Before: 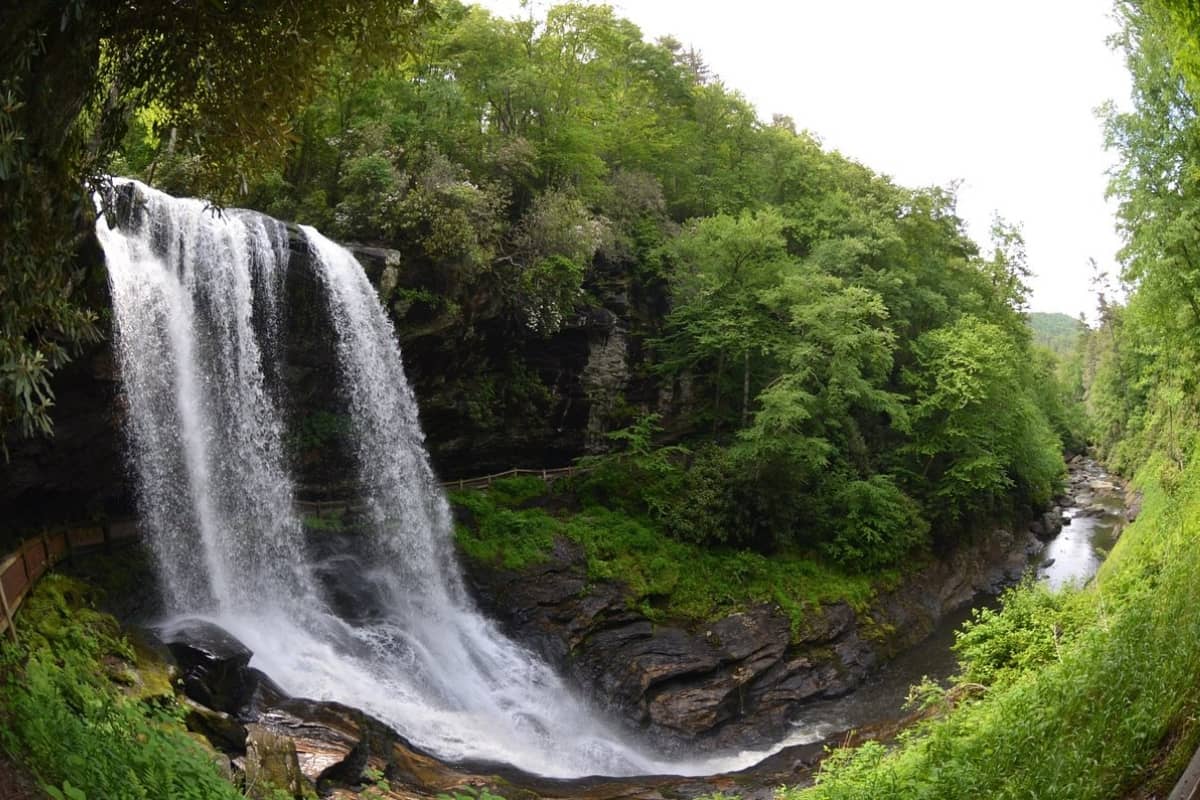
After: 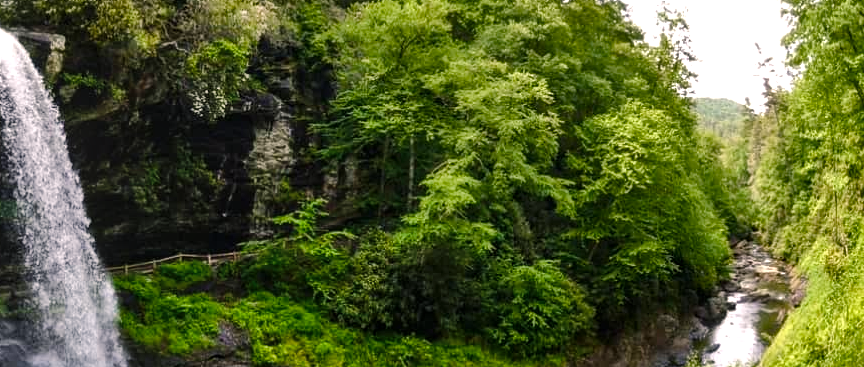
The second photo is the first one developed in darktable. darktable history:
color balance rgb: shadows lift › chroma 1%, shadows lift › hue 217.2°, power › hue 310.8°, highlights gain › chroma 2%, highlights gain › hue 44.4°, global offset › luminance 0.25%, global offset › hue 171.6°, perceptual saturation grading › global saturation 14.09%, perceptual saturation grading › highlights -30%, perceptual saturation grading › shadows 50.67%, global vibrance 25%, contrast 20%
crop and rotate: left 27.938%, top 27.046%, bottom 27.046%
local contrast: detail 130%
shadows and highlights: shadows 60, soften with gaussian
